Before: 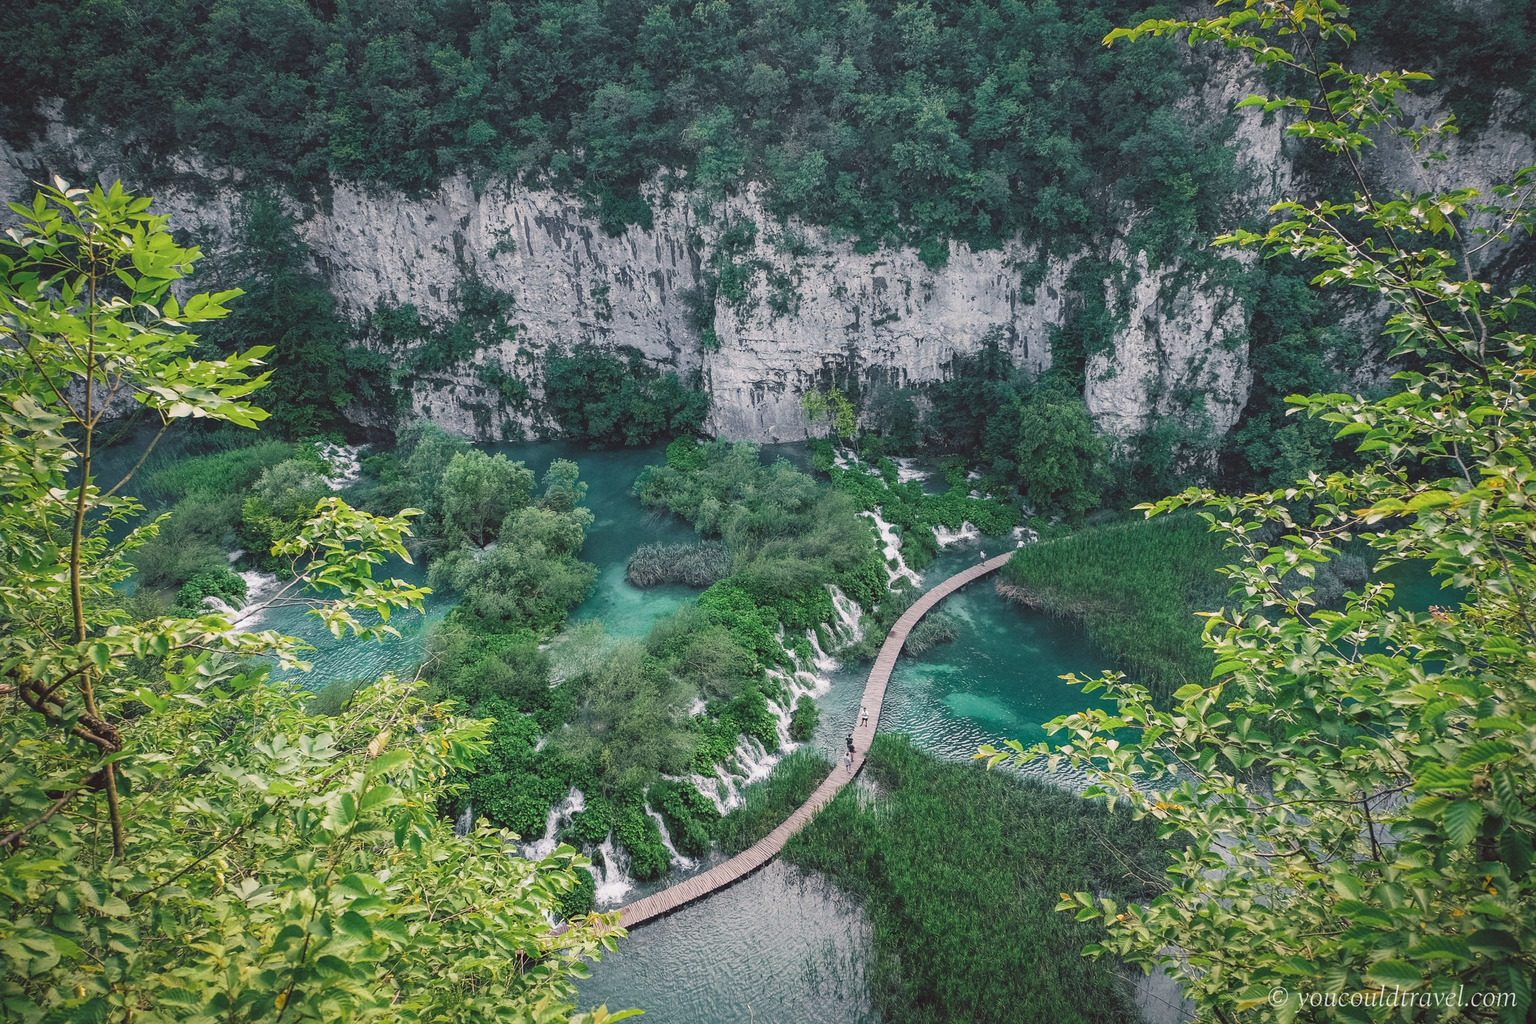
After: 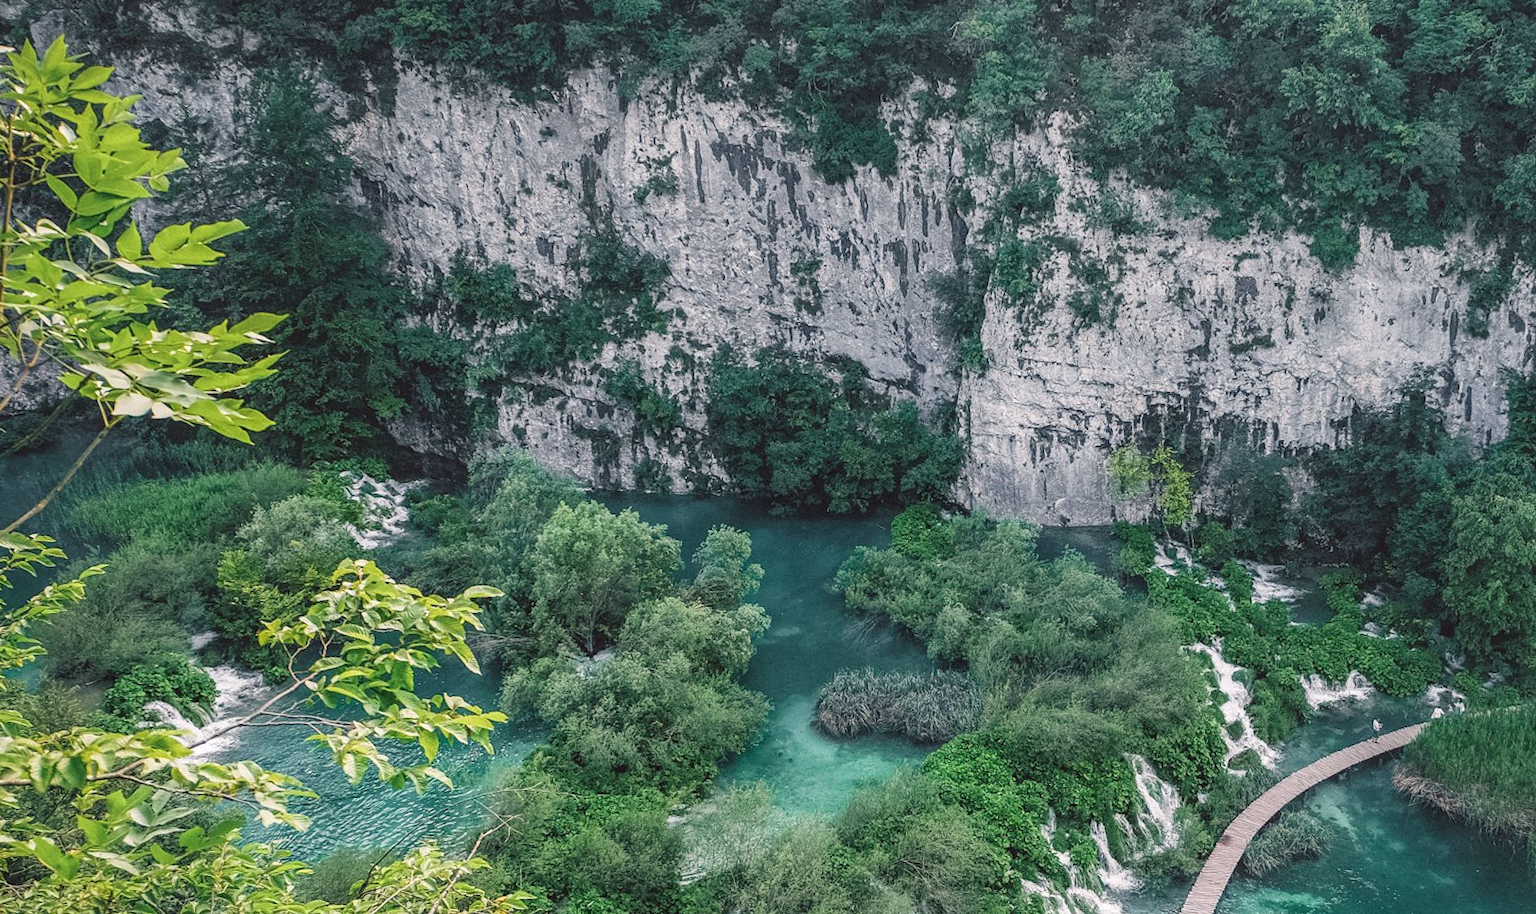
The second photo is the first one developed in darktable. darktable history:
crop and rotate: angle -4.21°, left 2.264%, top 6.613%, right 27.472%, bottom 30.618%
local contrast: on, module defaults
